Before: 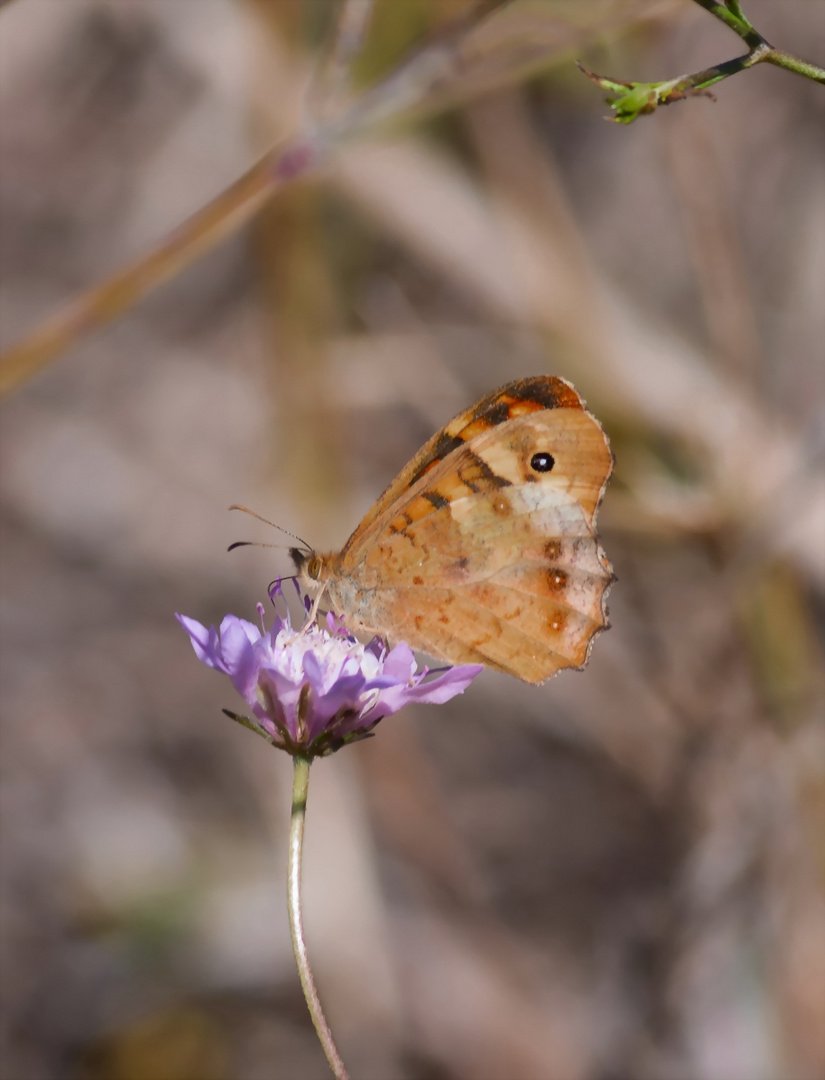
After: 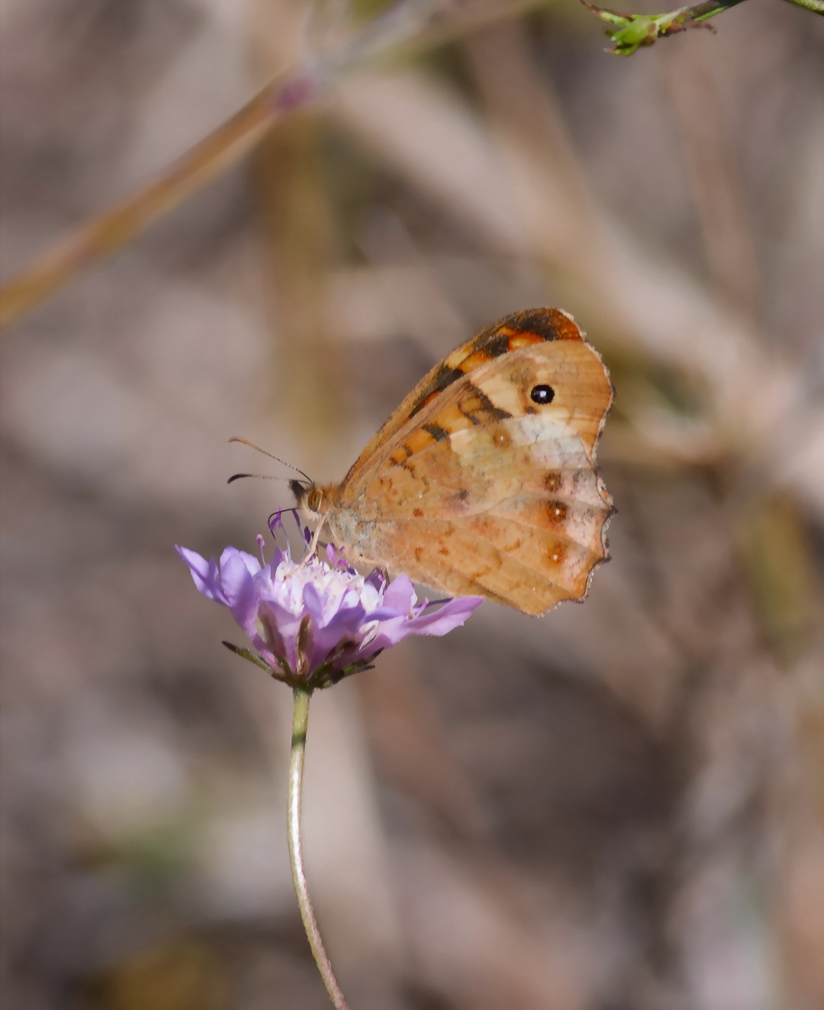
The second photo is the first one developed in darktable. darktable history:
crop and rotate: top 6.462%
